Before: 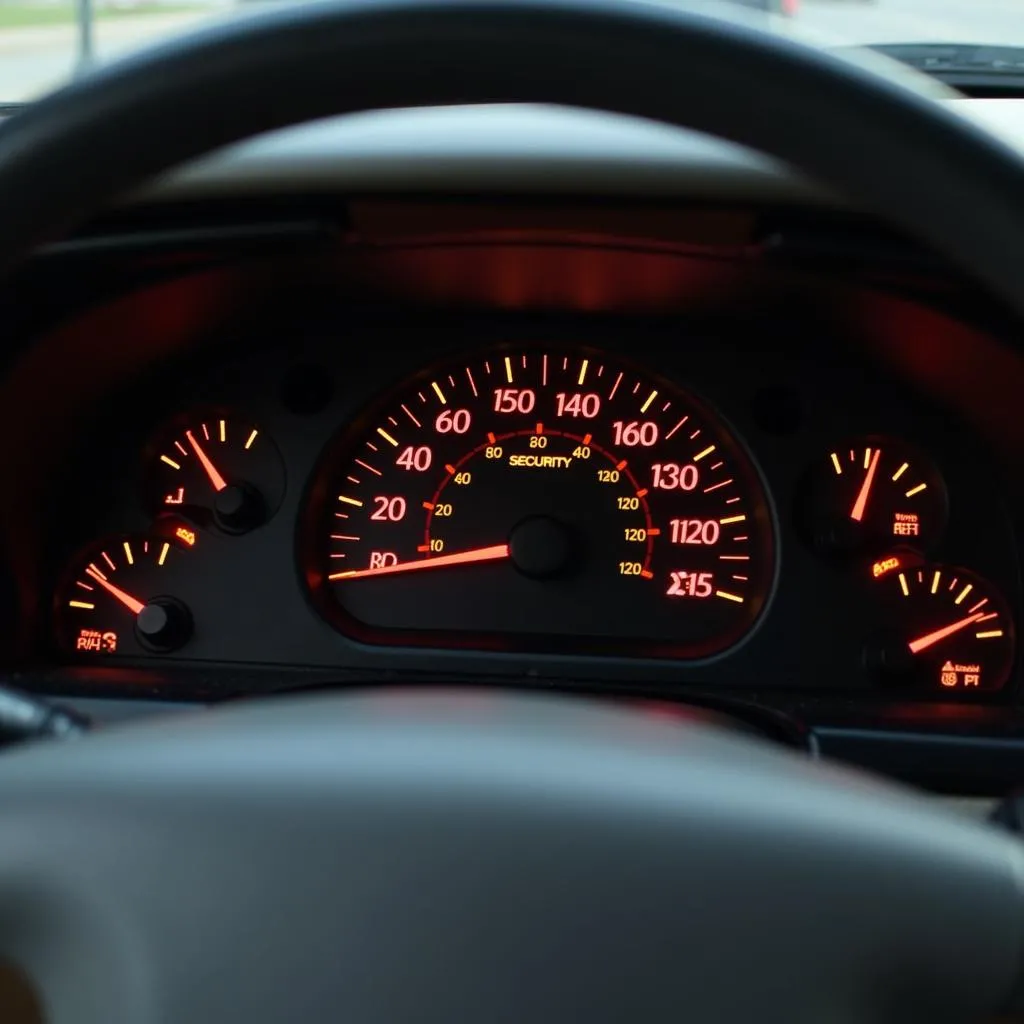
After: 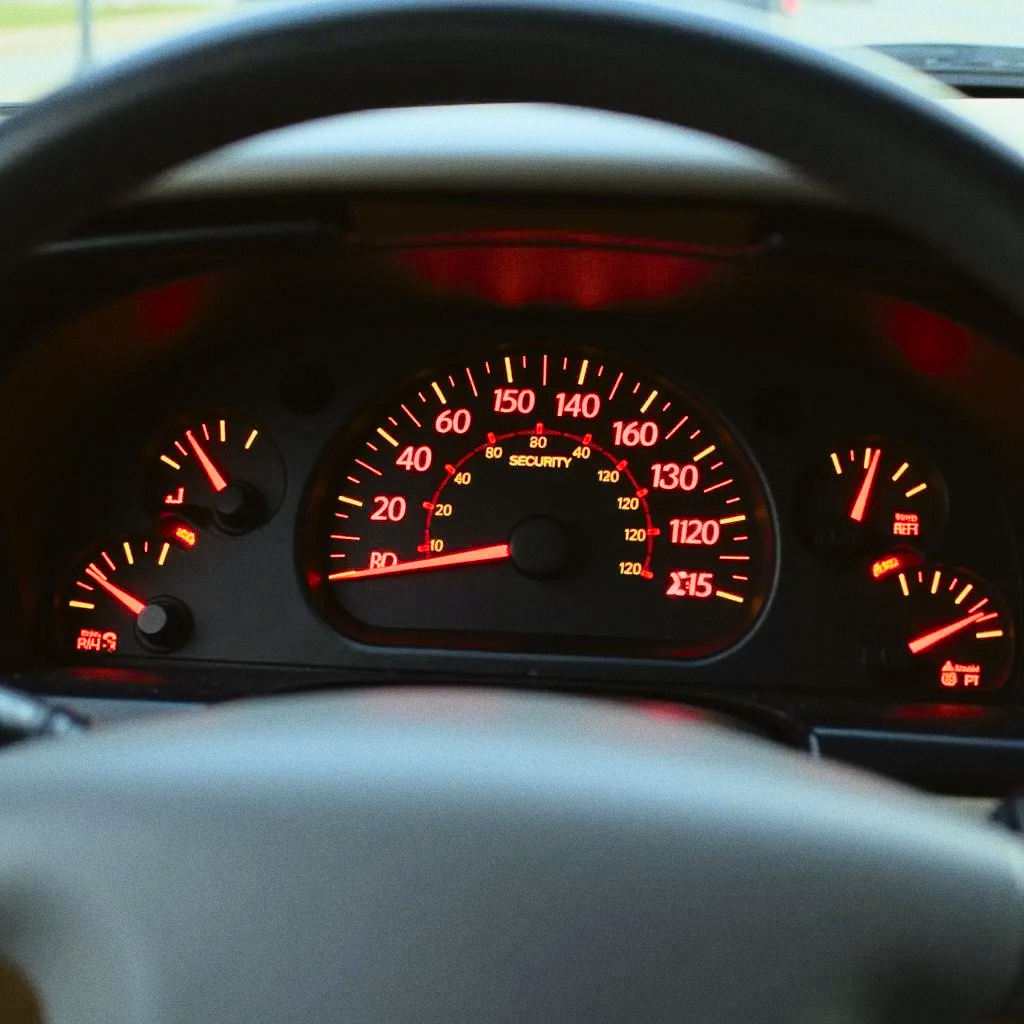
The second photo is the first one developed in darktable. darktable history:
tone curve: curves: ch0 [(0, 0.021) (0.049, 0.044) (0.152, 0.14) (0.328, 0.377) (0.473, 0.543) (0.663, 0.734) (0.84, 0.899) (1, 0.969)]; ch1 [(0, 0) (0.302, 0.331) (0.427, 0.433) (0.472, 0.47) (0.502, 0.503) (0.527, 0.524) (0.564, 0.591) (0.602, 0.632) (0.677, 0.701) (0.859, 0.885) (1, 1)]; ch2 [(0, 0) (0.33, 0.301) (0.447, 0.44) (0.487, 0.496) (0.502, 0.516) (0.535, 0.563) (0.565, 0.6) (0.618, 0.629) (1, 1)], color space Lab, independent channels, preserve colors none
grain: on, module defaults
contrast brightness saturation: brightness 0.15
vibrance: vibrance 100%
